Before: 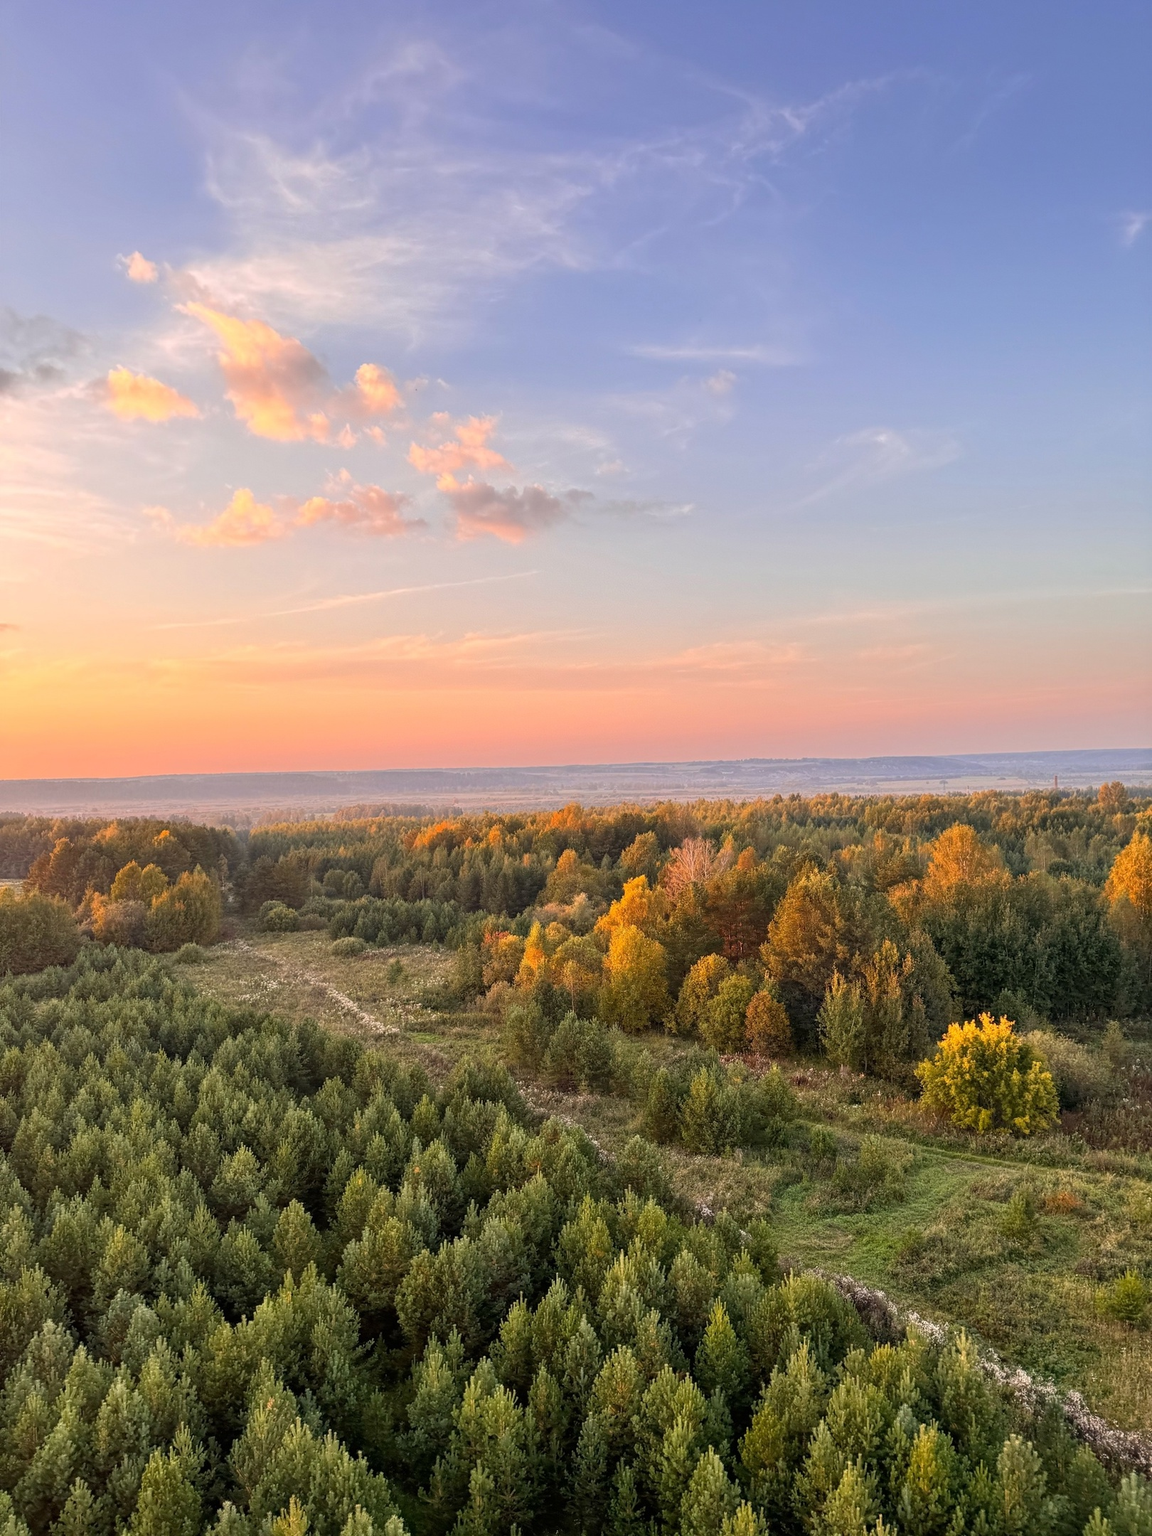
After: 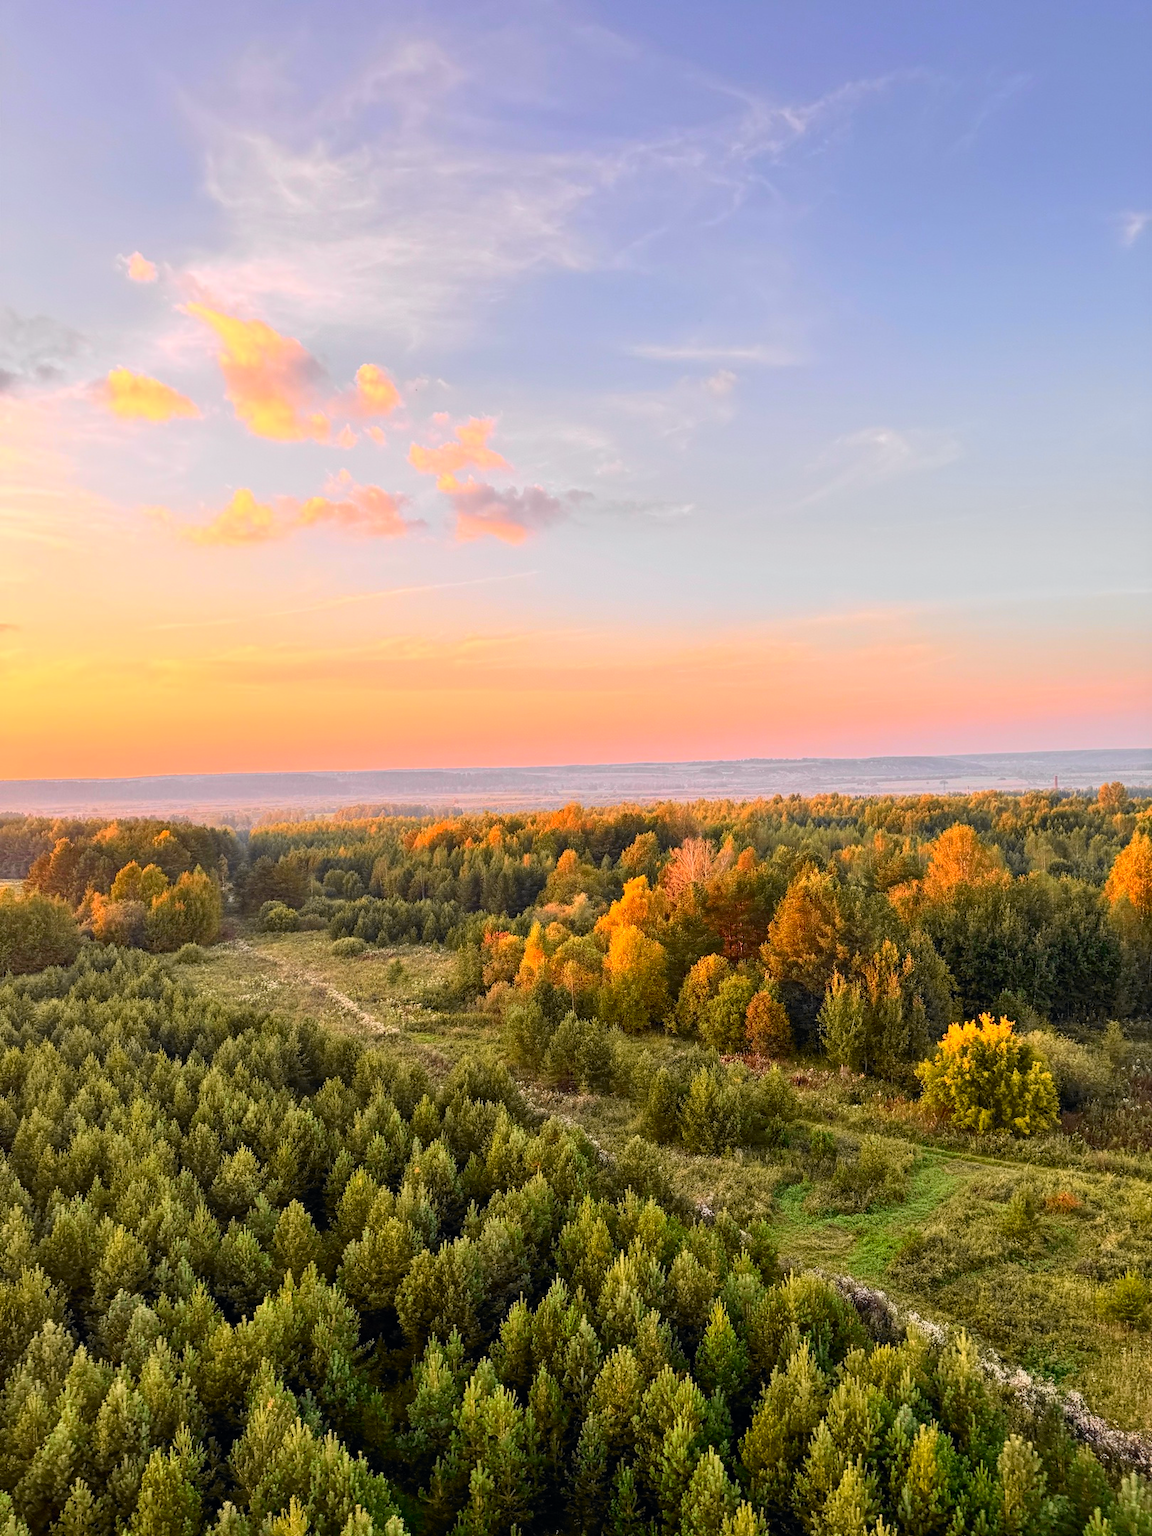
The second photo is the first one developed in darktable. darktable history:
tone curve: curves: ch0 [(0, 0) (0.071, 0.047) (0.266, 0.26) (0.491, 0.552) (0.753, 0.818) (1, 0.983)]; ch1 [(0, 0) (0.346, 0.307) (0.408, 0.369) (0.463, 0.443) (0.482, 0.493) (0.502, 0.5) (0.517, 0.518) (0.55, 0.573) (0.597, 0.641) (0.651, 0.709) (1, 1)]; ch2 [(0, 0) (0.346, 0.34) (0.434, 0.46) (0.485, 0.494) (0.5, 0.494) (0.517, 0.506) (0.535, 0.545) (0.583, 0.634) (0.625, 0.686) (1, 1)], color space Lab, independent channels, preserve colors none
